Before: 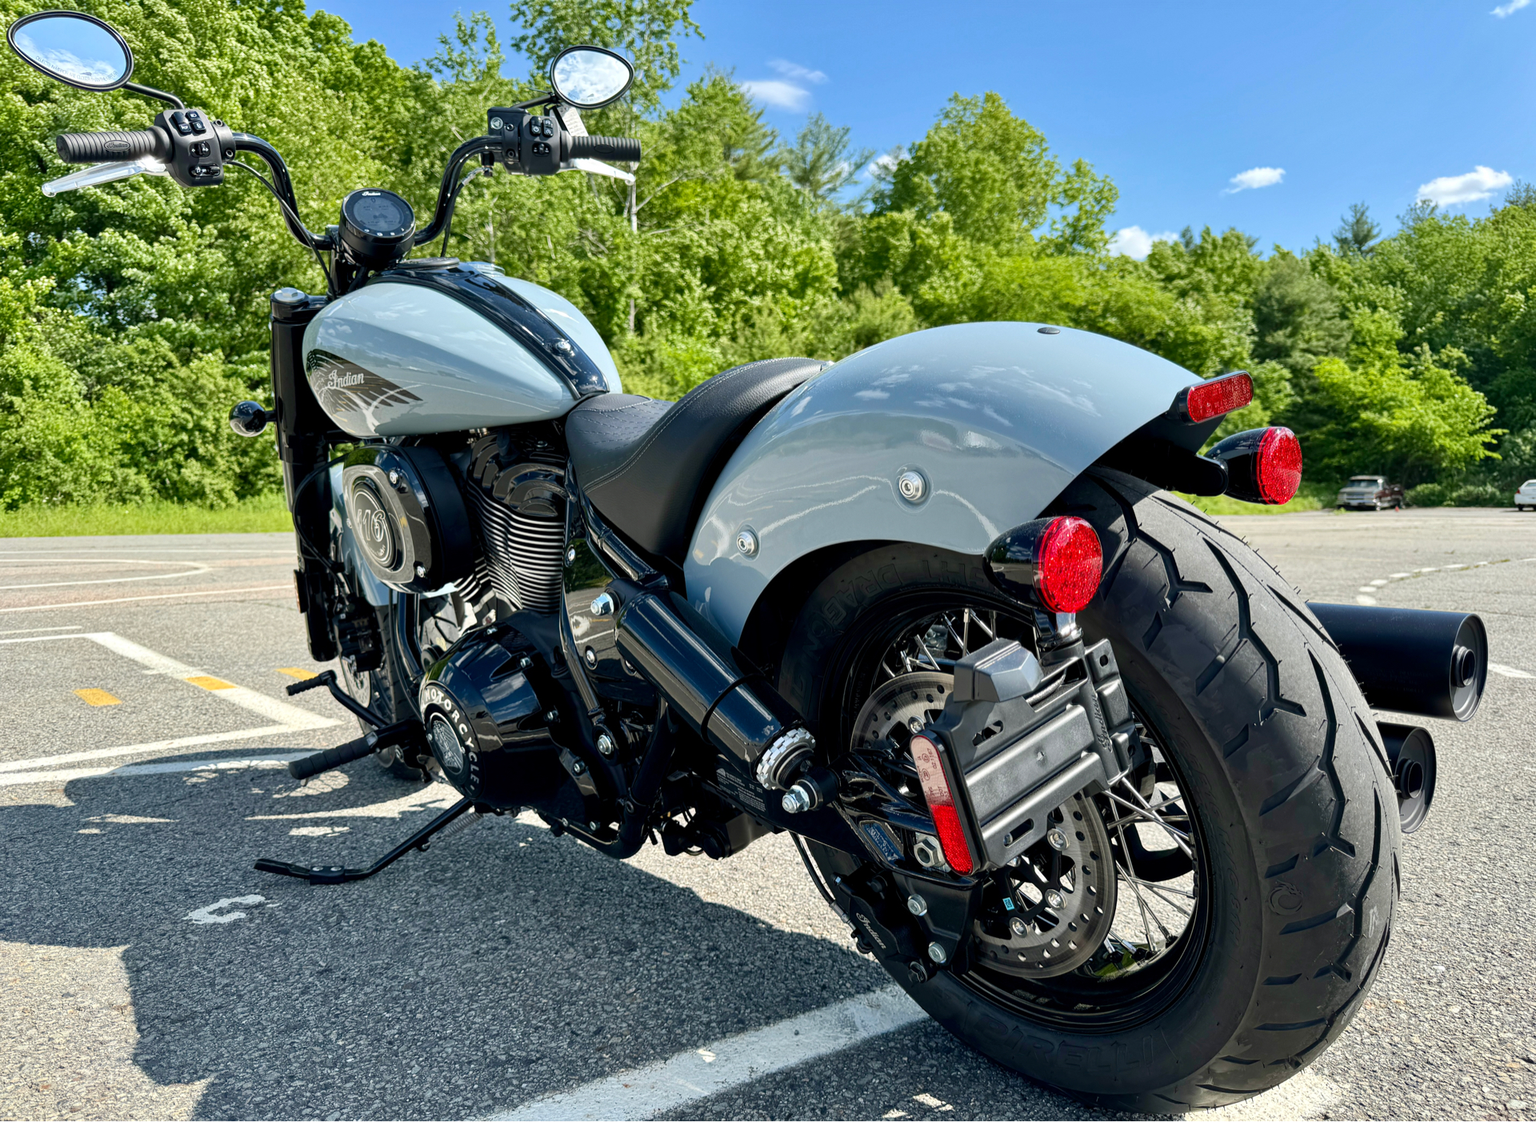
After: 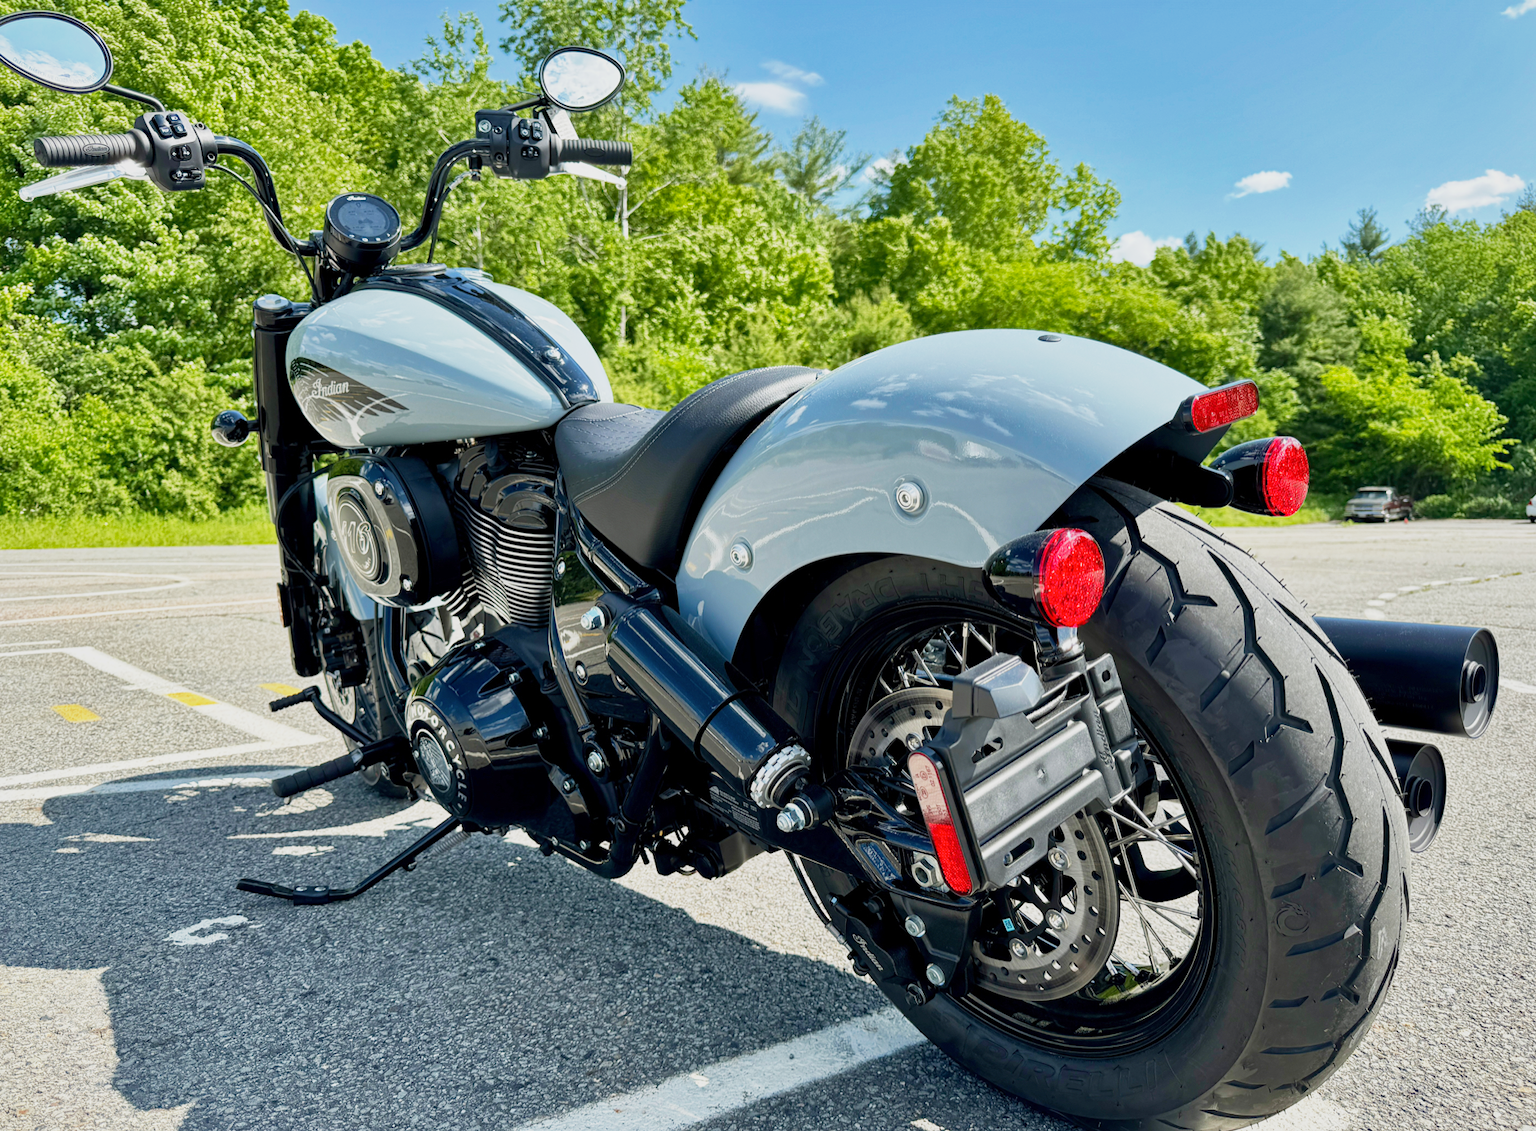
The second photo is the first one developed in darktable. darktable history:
crop and rotate: left 1.542%, right 0.739%, bottom 1.396%
base curve: curves: ch0 [(0, 0) (0.088, 0.125) (0.176, 0.251) (0.354, 0.501) (0.613, 0.749) (1, 0.877)], preserve colors none
shadows and highlights: shadows 29.97
